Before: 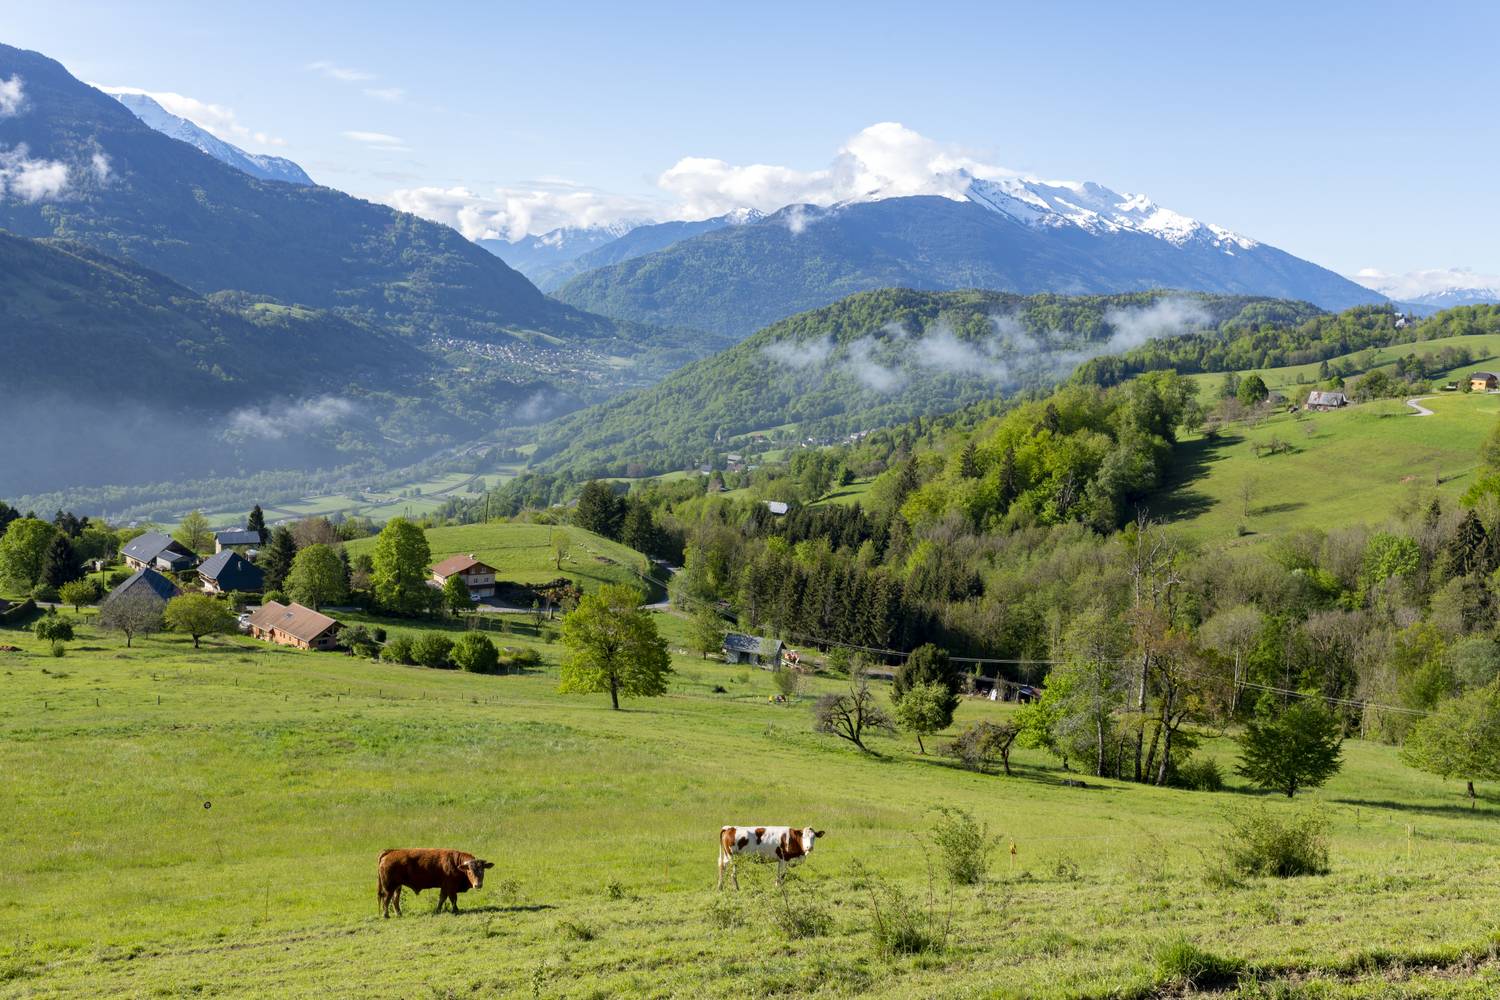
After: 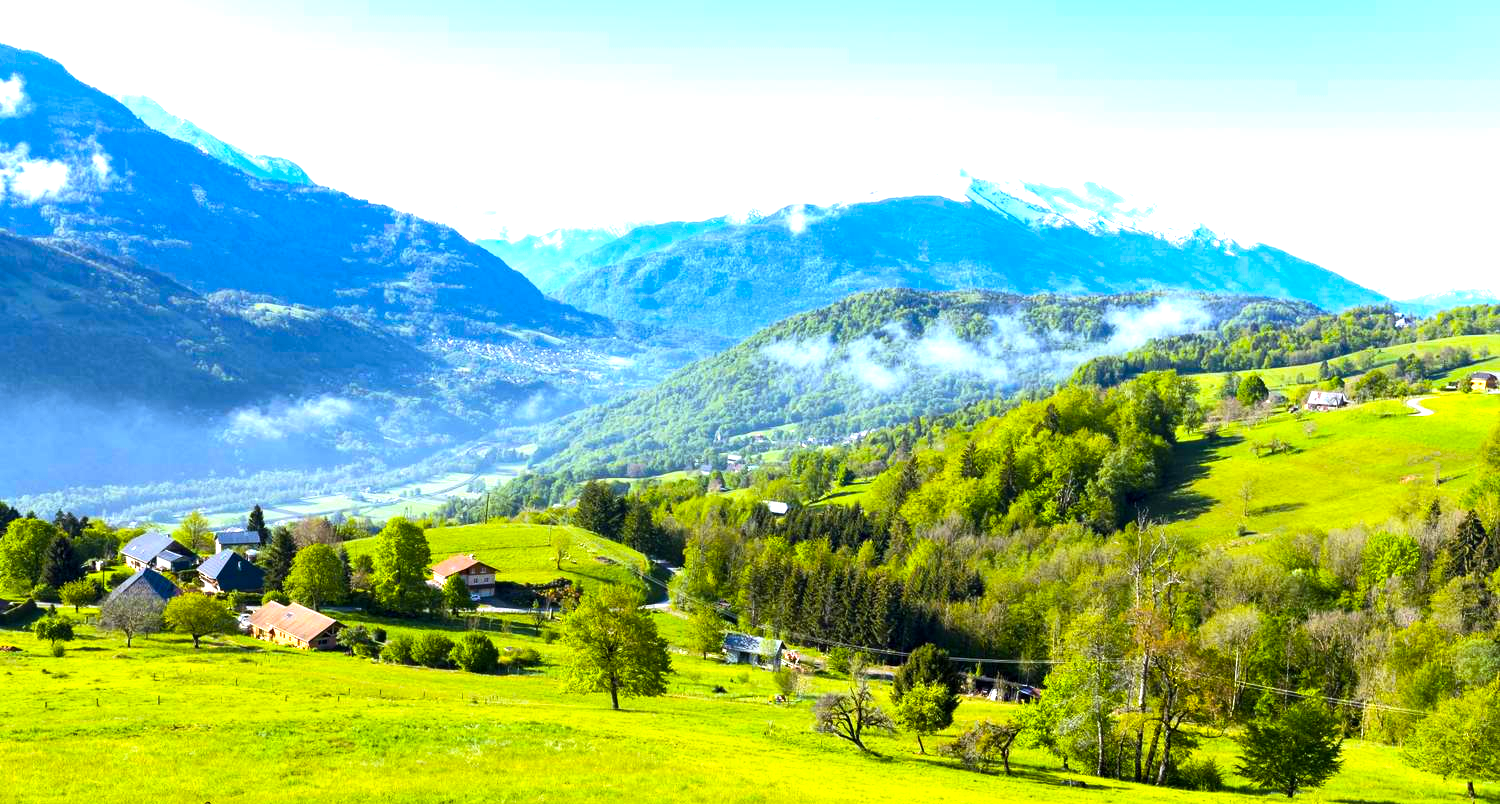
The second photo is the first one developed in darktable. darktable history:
color correction: highlights a* -0.827, highlights b* -8.63
crop: bottom 19.544%
color balance rgb: linear chroma grading › shadows -9.663%, linear chroma grading › global chroma 20.12%, perceptual saturation grading › global saturation 24.88%, perceptual brilliance grading › global brilliance 29.418%, perceptual brilliance grading › highlights 12.253%, perceptual brilliance grading › mid-tones 24.729%, global vibrance 20%
